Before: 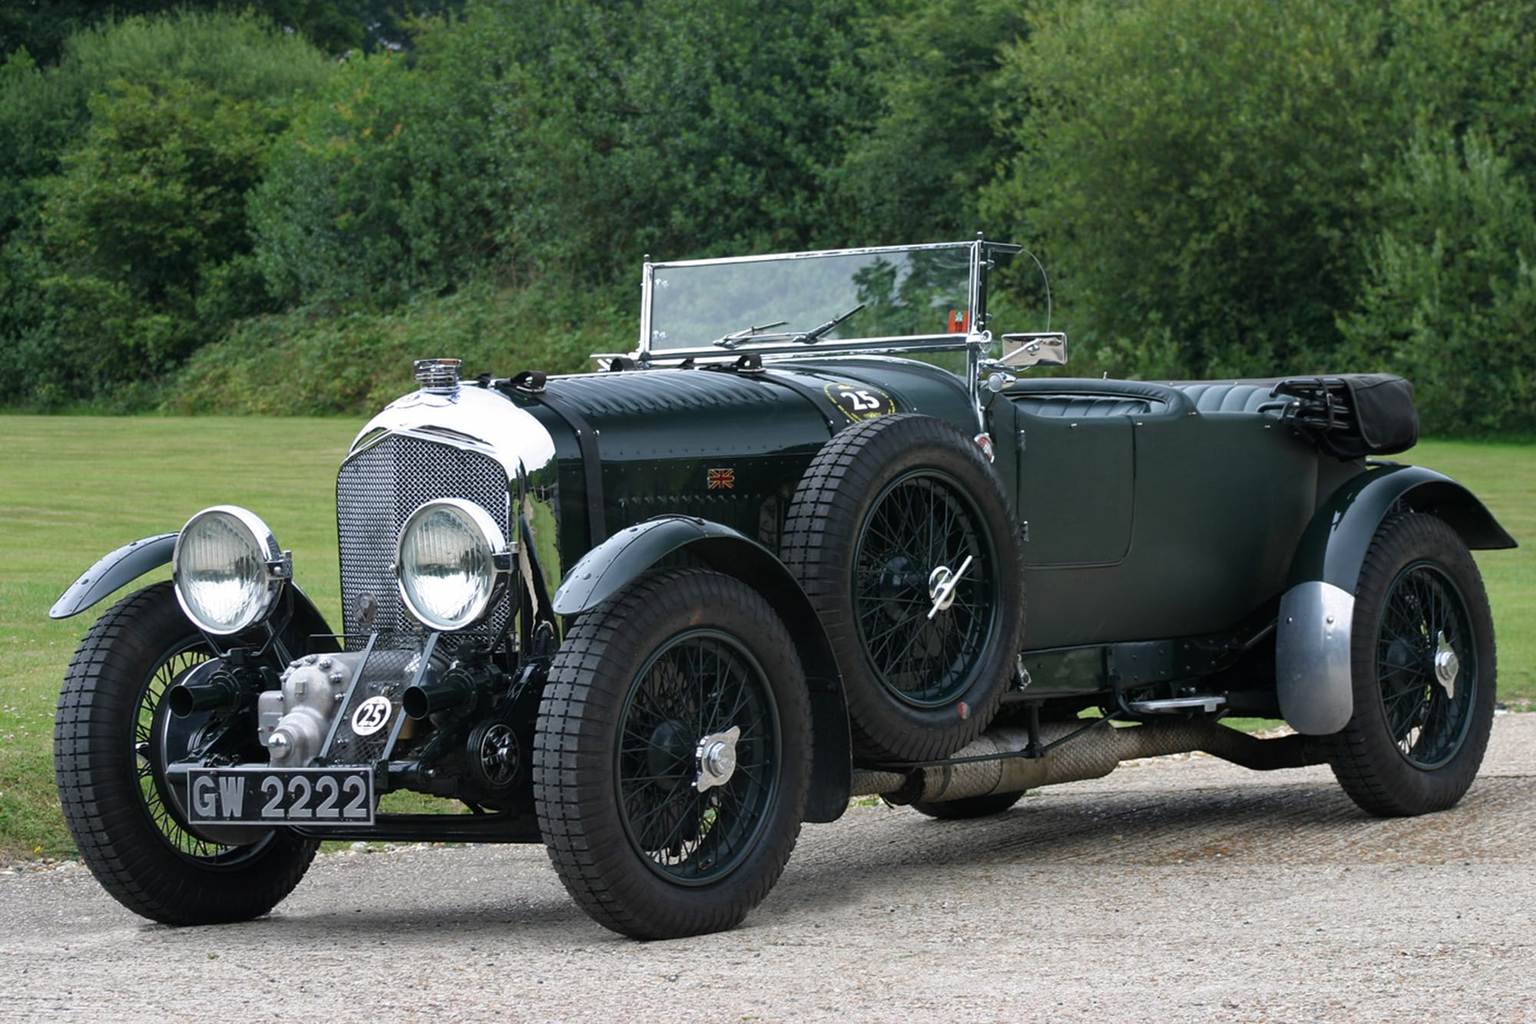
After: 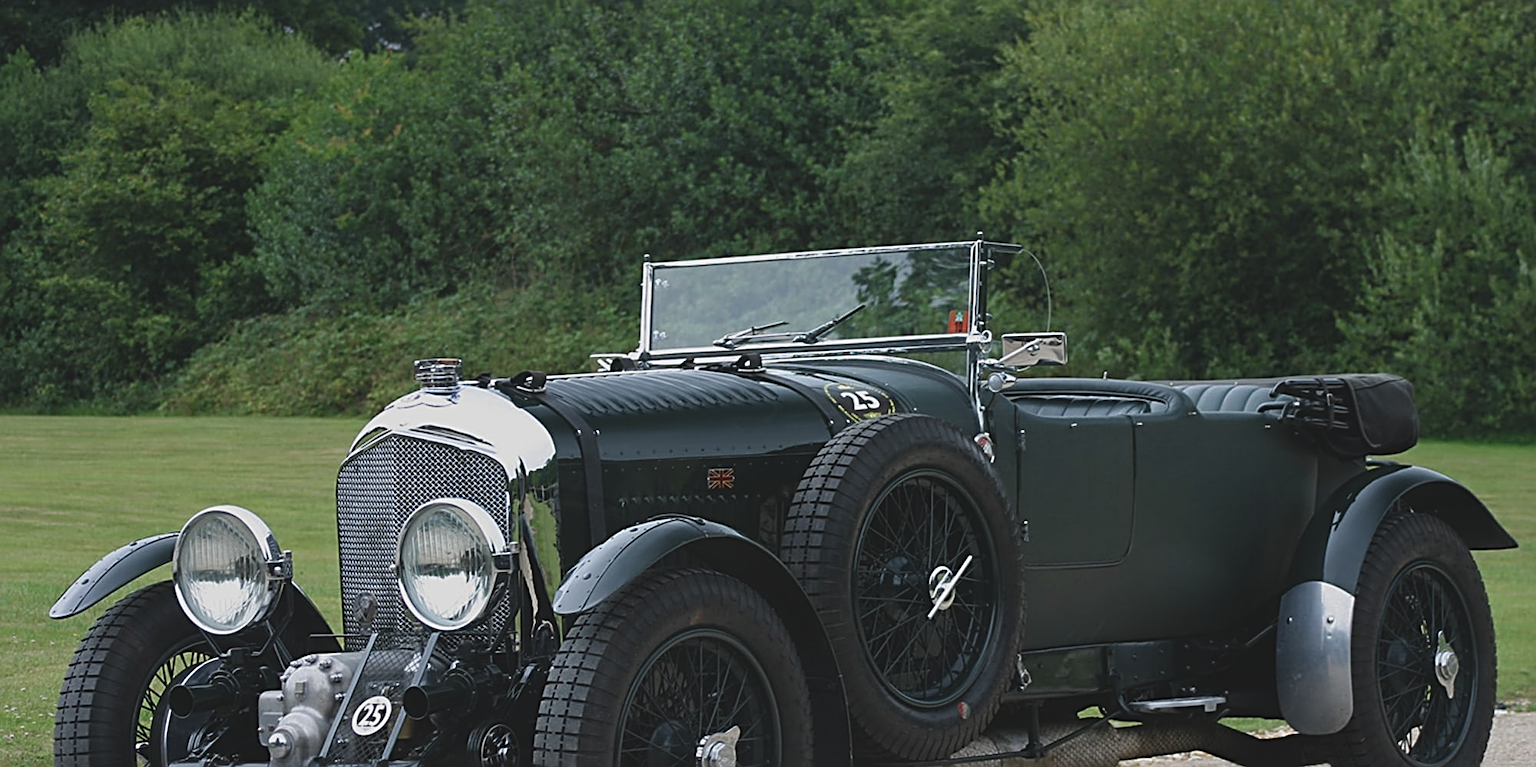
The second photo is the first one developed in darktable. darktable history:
sharpen: radius 2.817, amount 0.715
exposure: black level correction -0.015, exposure -0.5 EV, compensate highlight preservation false
crop: bottom 24.988%
color balance: output saturation 98.5%
